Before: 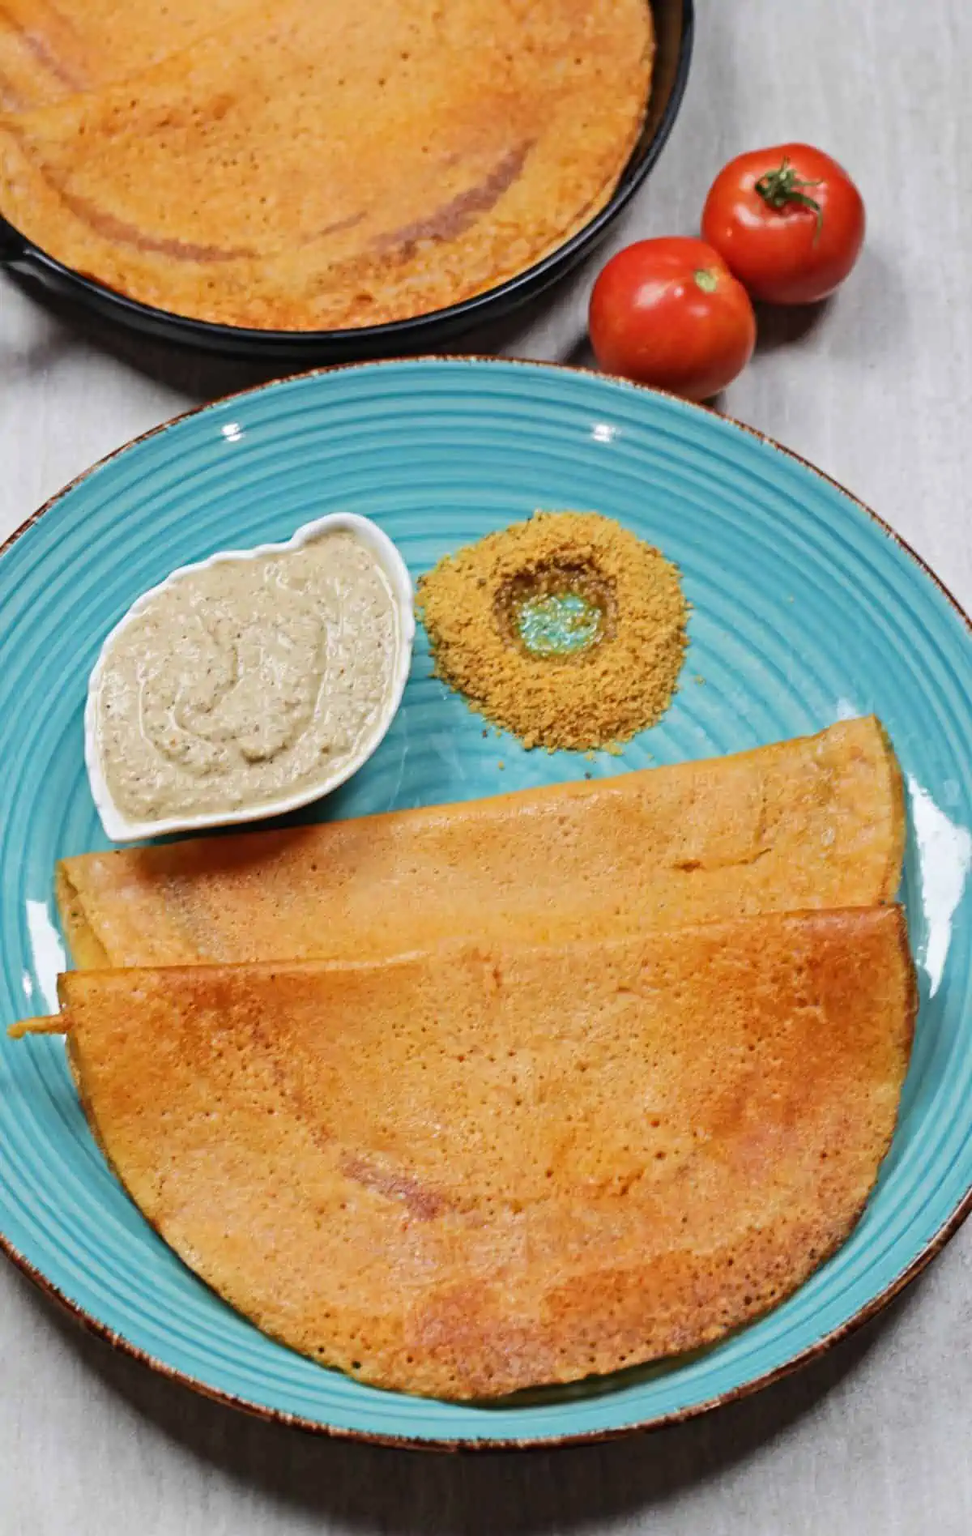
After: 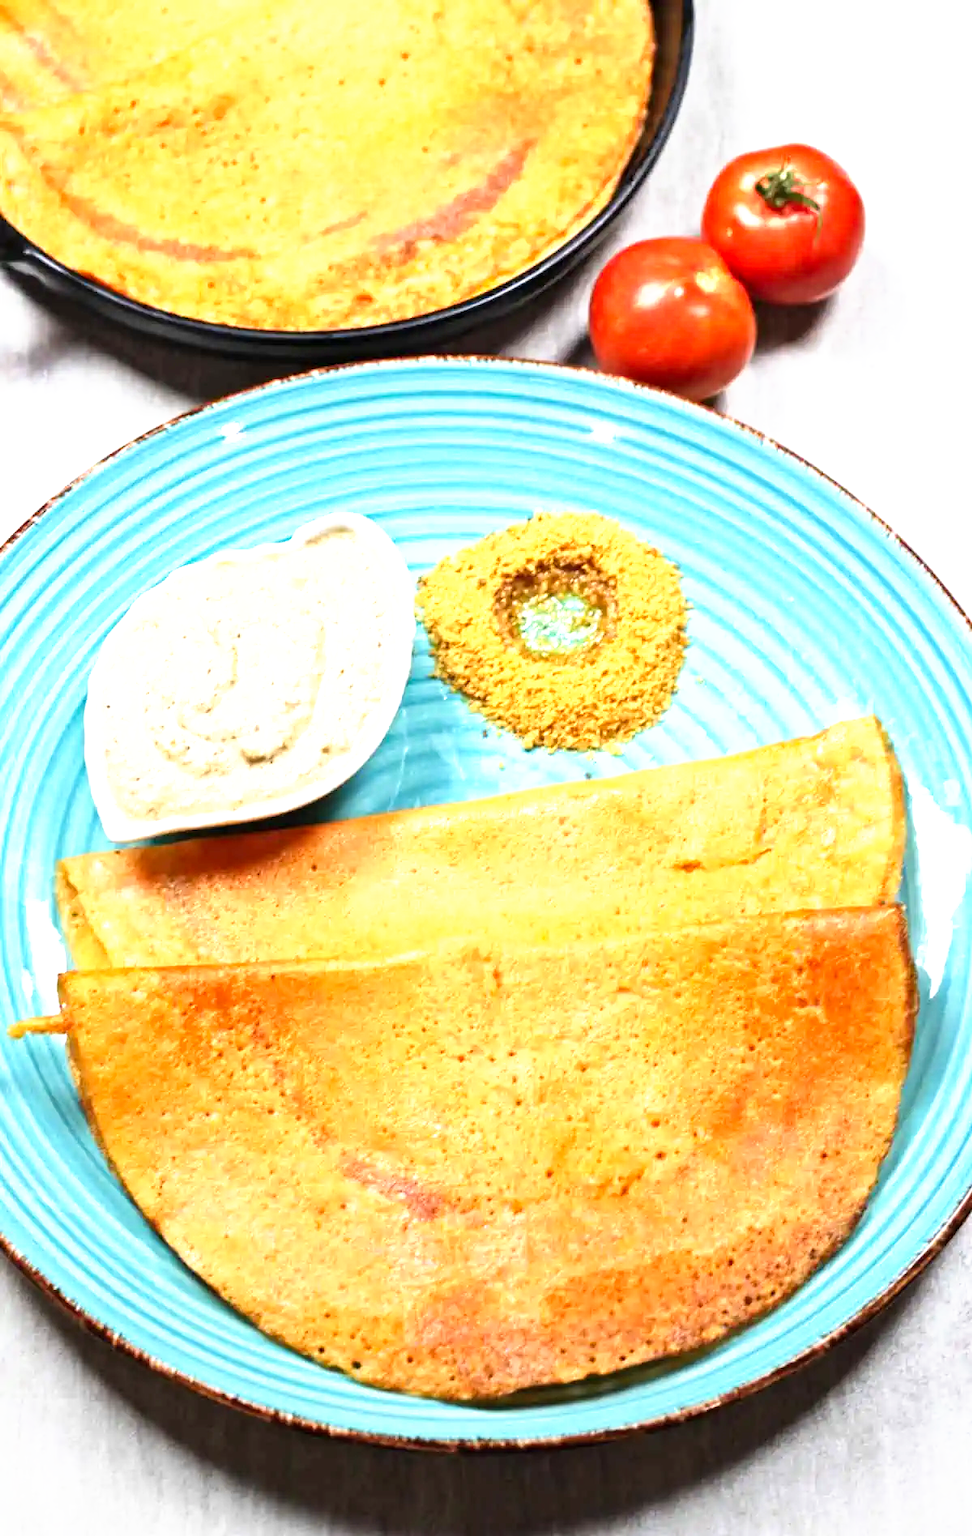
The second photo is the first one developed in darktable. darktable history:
graduated density: rotation -180°, offset 27.42
exposure: black level correction 0.001, exposure 1.116 EV, compensate highlight preservation false
tone curve: curves: ch0 [(0, 0) (0.003, 0.002) (0.011, 0.009) (0.025, 0.021) (0.044, 0.037) (0.069, 0.058) (0.1, 0.083) (0.136, 0.122) (0.177, 0.165) (0.224, 0.216) (0.277, 0.277) (0.335, 0.344) (0.399, 0.418) (0.468, 0.499) (0.543, 0.586) (0.623, 0.679) (0.709, 0.779) (0.801, 0.877) (0.898, 0.977) (1, 1)], preserve colors none
